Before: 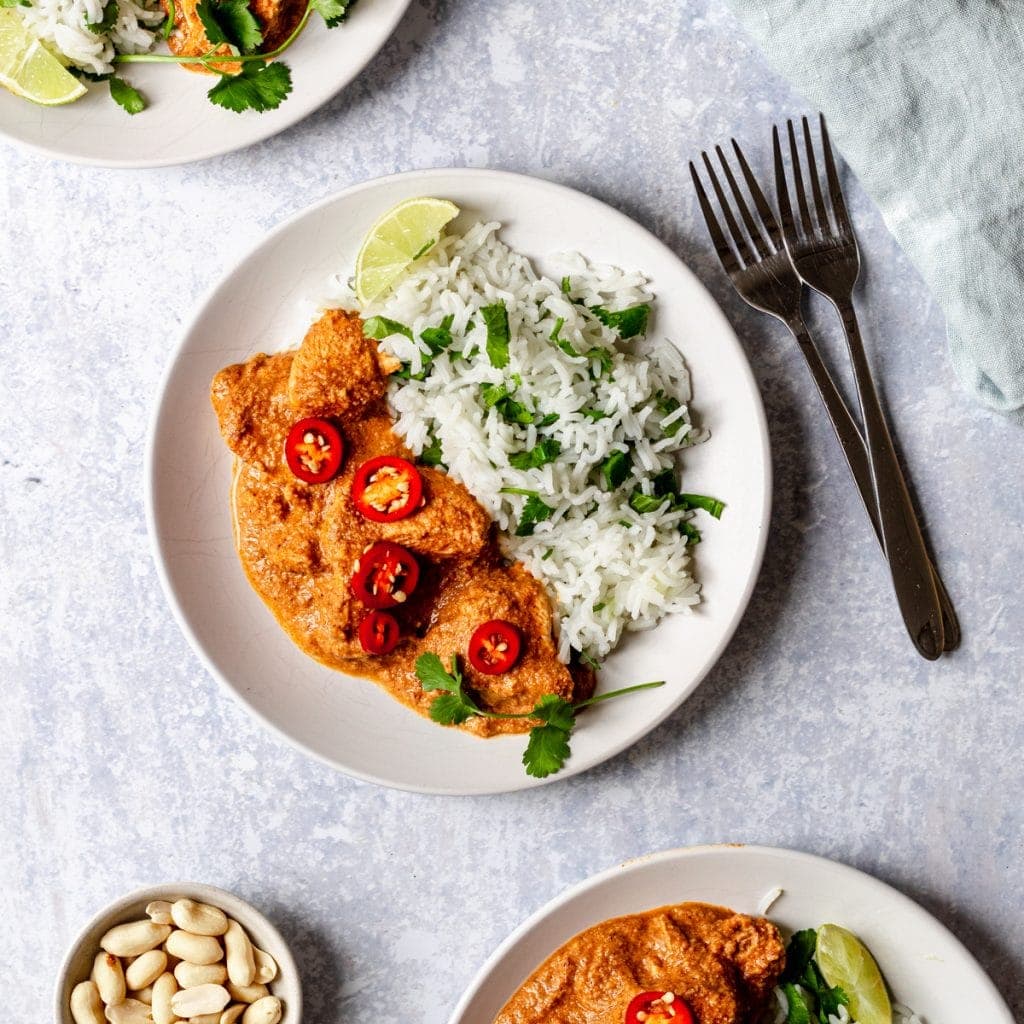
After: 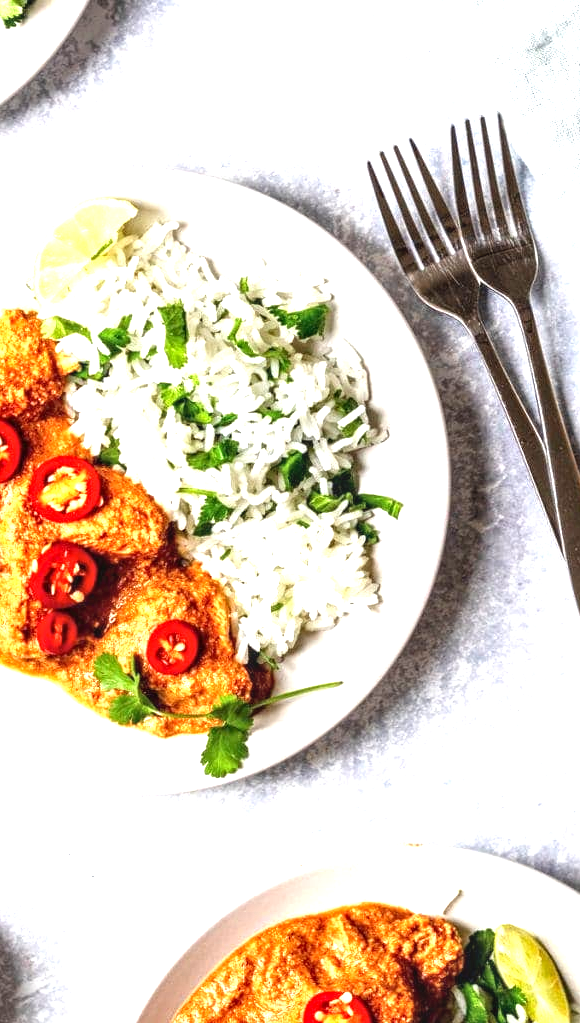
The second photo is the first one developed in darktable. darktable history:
crop: left 31.467%, top 0.005%, right 11.887%
local contrast: on, module defaults
exposure: black level correction 0, exposure 1.282 EV, compensate exposure bias true, compensate highlight preservation false
